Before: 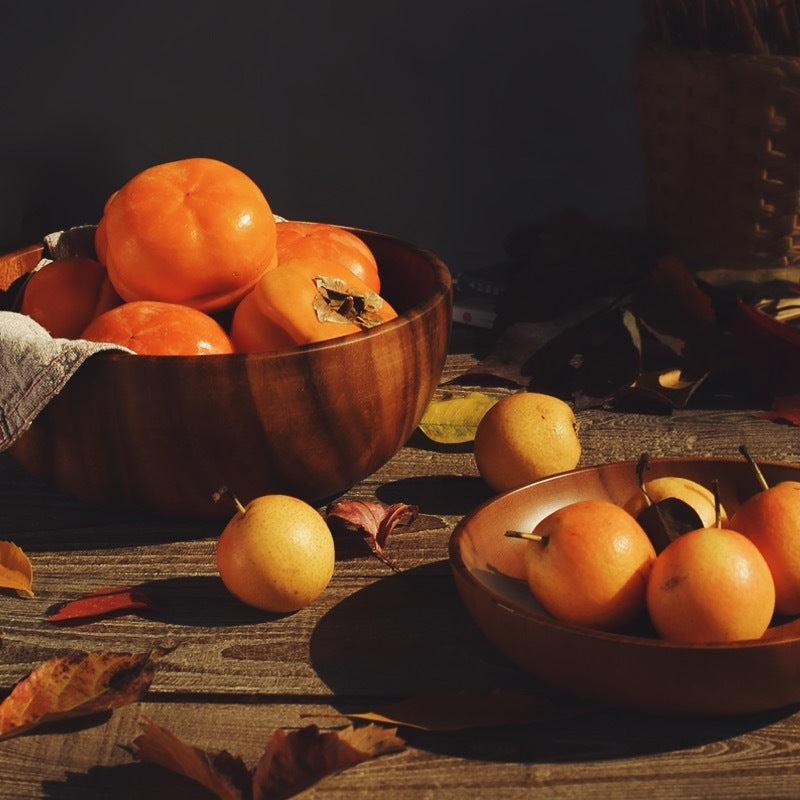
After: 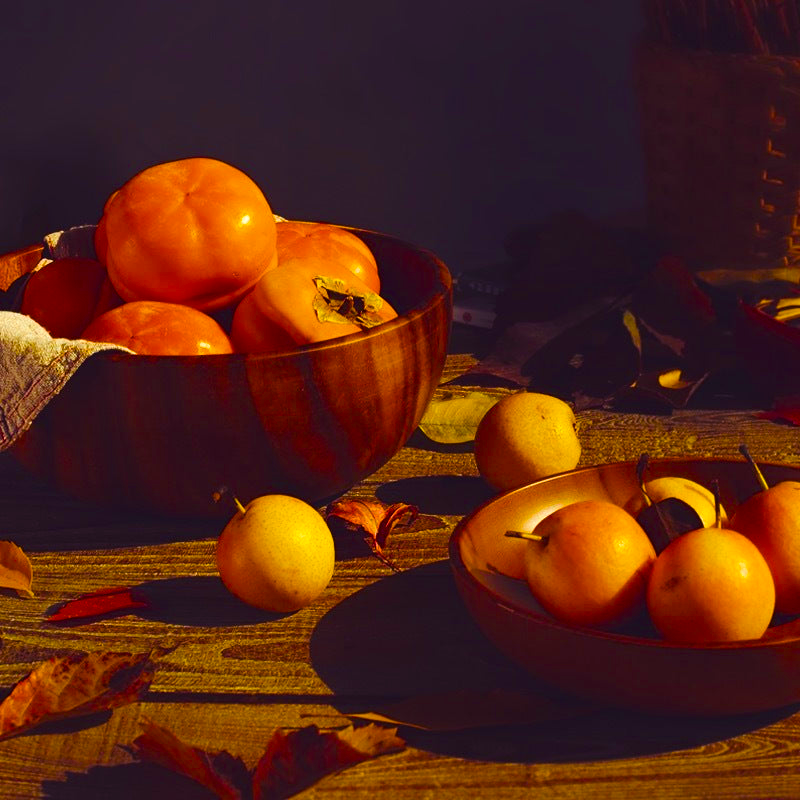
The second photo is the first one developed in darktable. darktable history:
color balance rgb: shadows lift › luminance 0.501%, shadows lift › chroma 6.764%, shadows lift › hue 301.62°, global offset › luminance 0.272%, perceptual saturation grading › global saturation 99.16%, global vibrance 30.024%, contrast 10.368%
